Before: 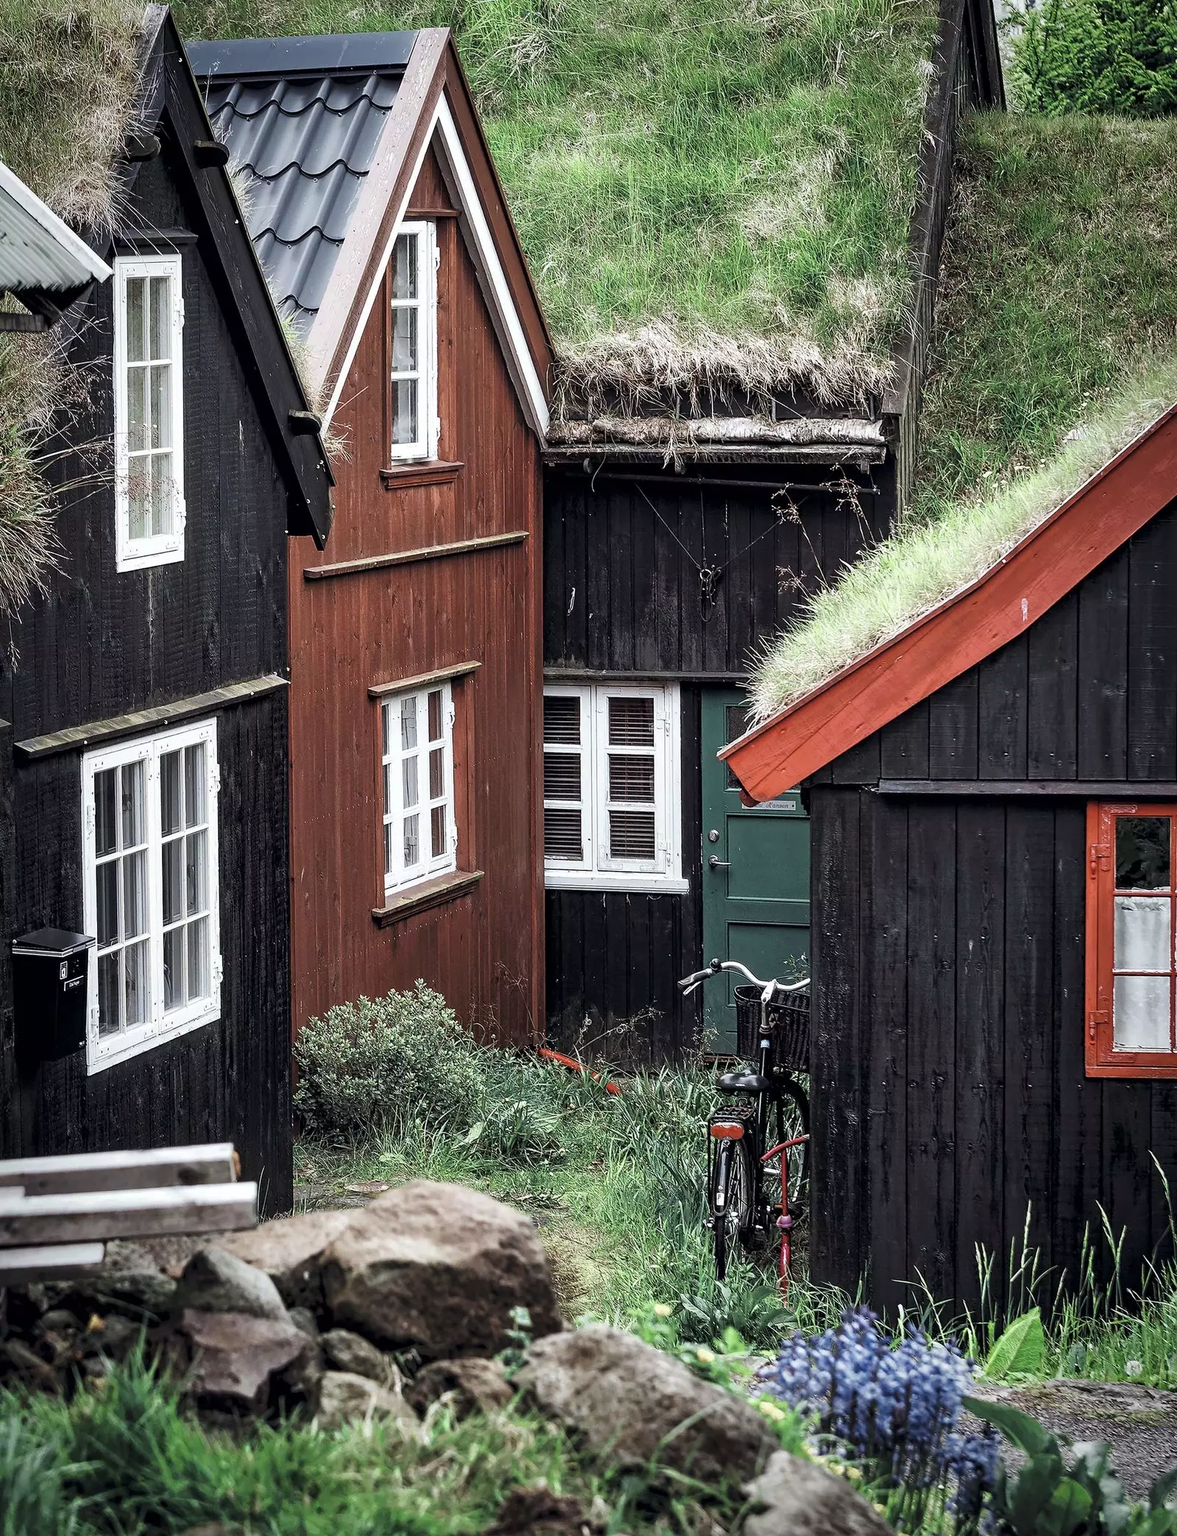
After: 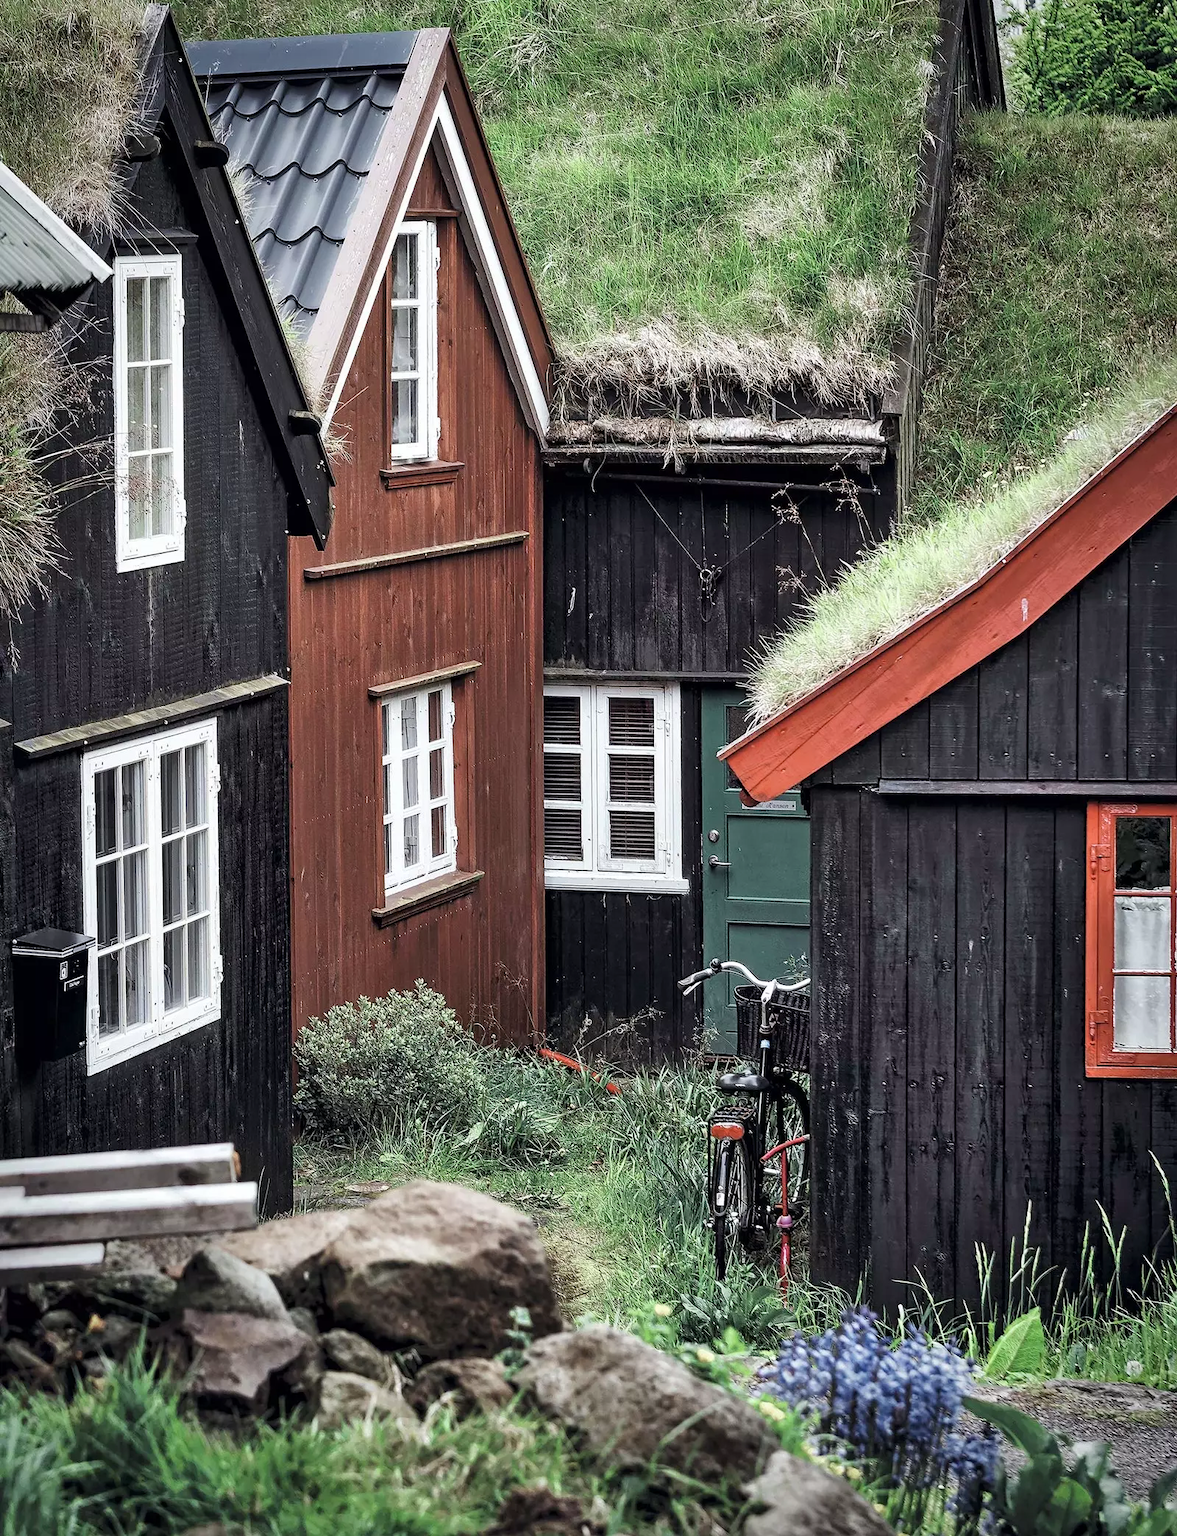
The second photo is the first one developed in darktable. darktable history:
shadows and highlights: highlights color adjustment 0%, soften with gaussian
white balance: emerald 1
